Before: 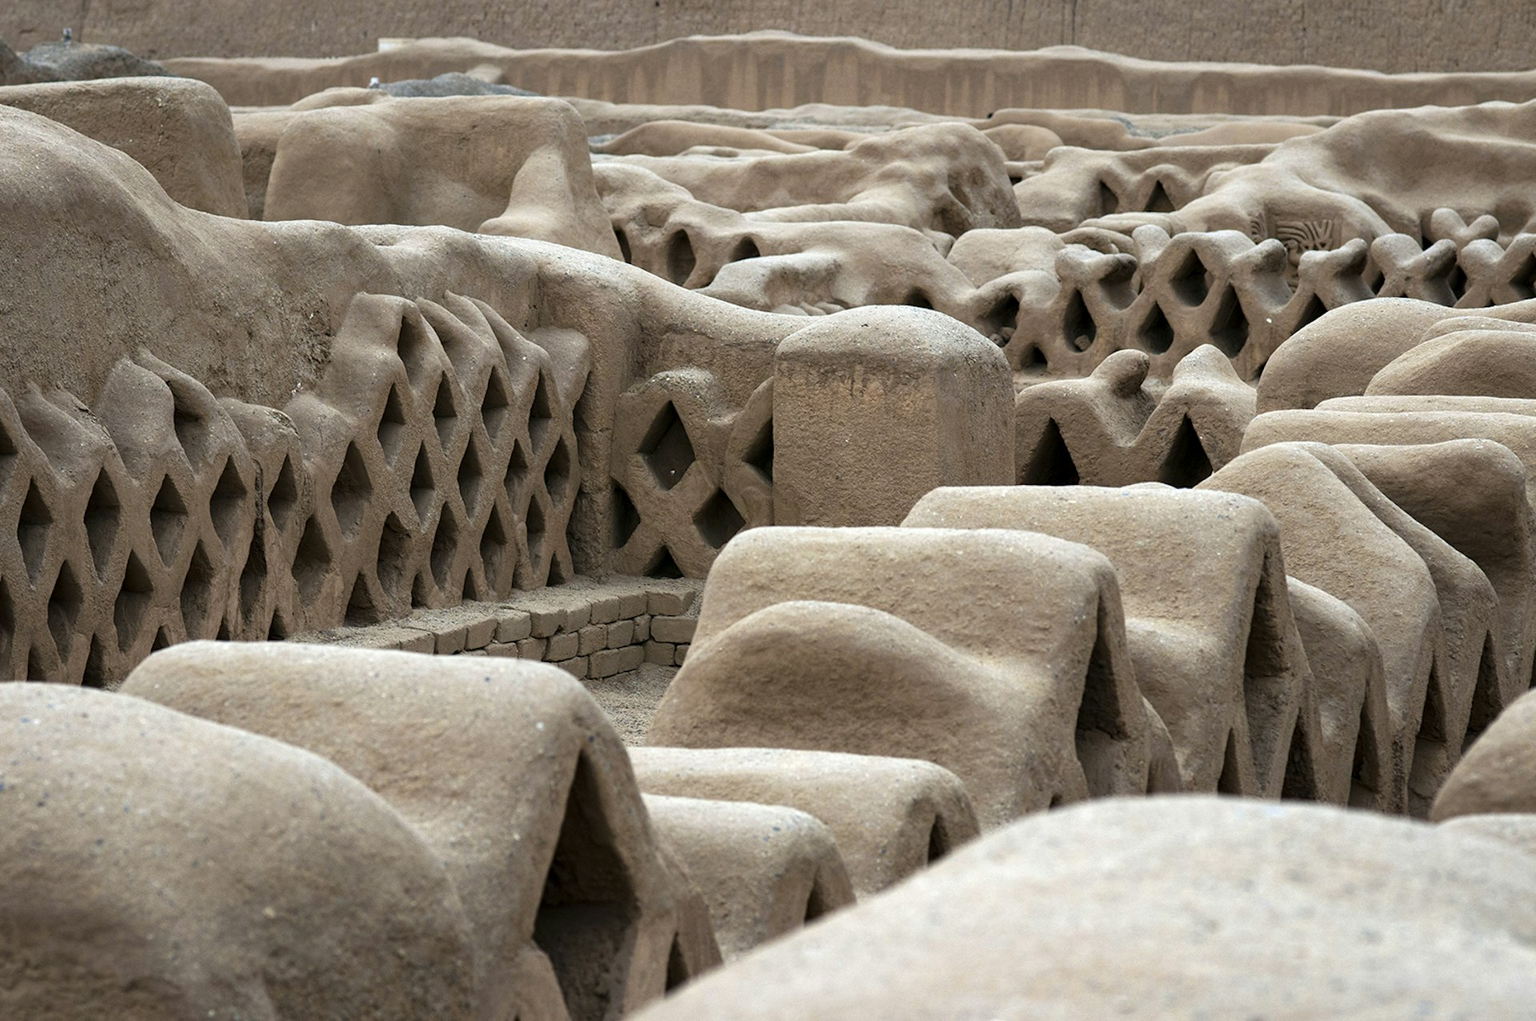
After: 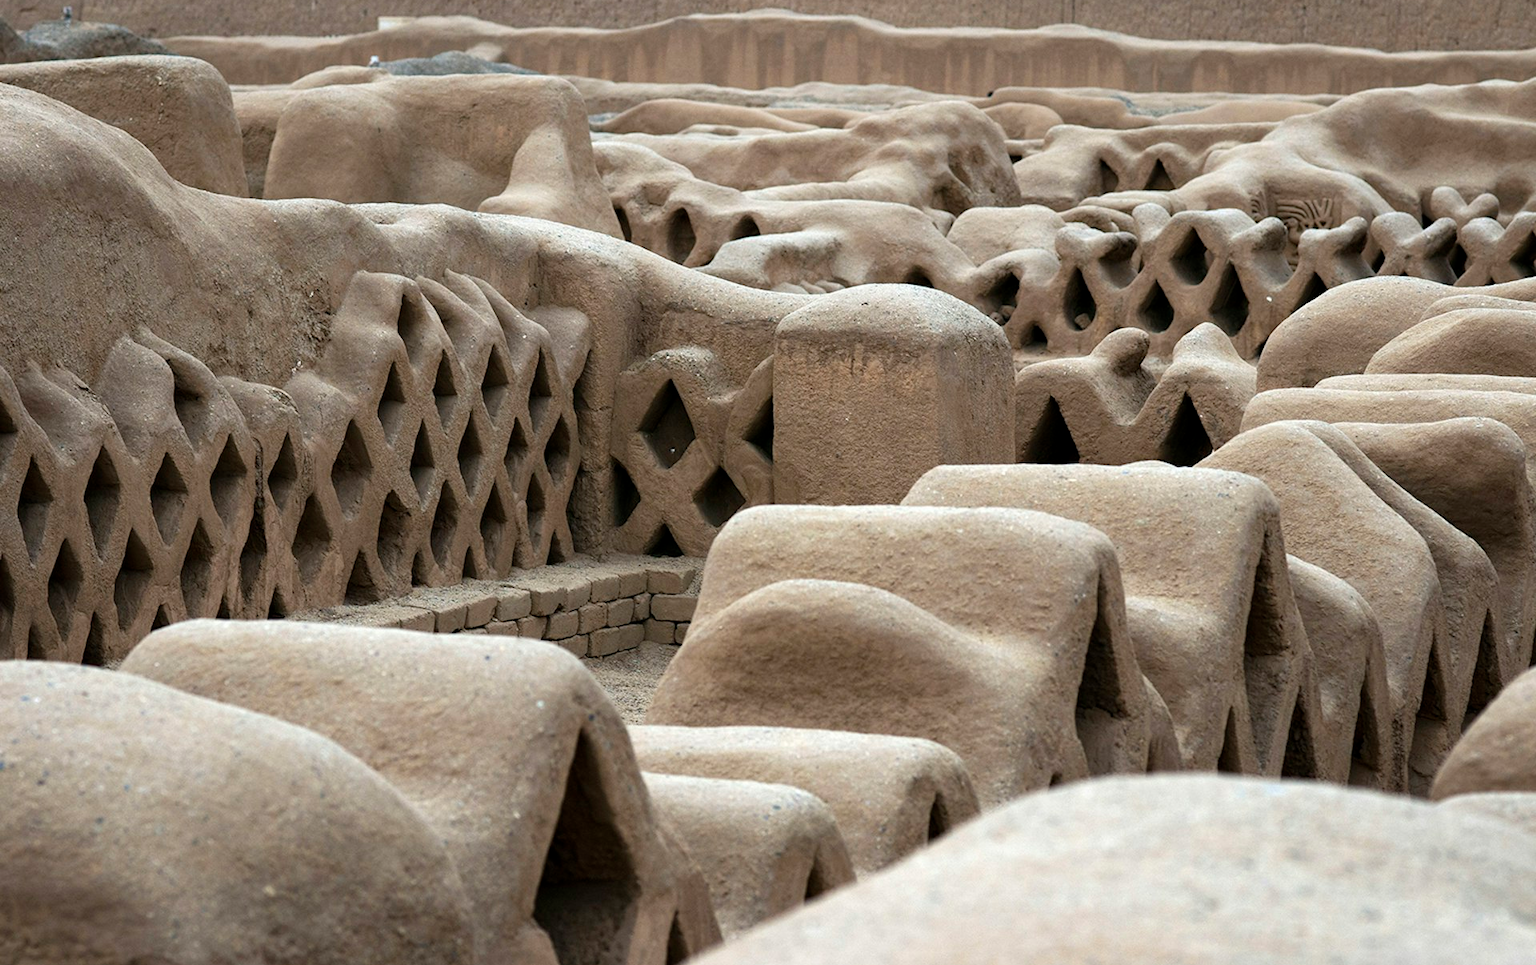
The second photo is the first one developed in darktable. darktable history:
crop and rotate: top 2.123%, bottom 3.224%
